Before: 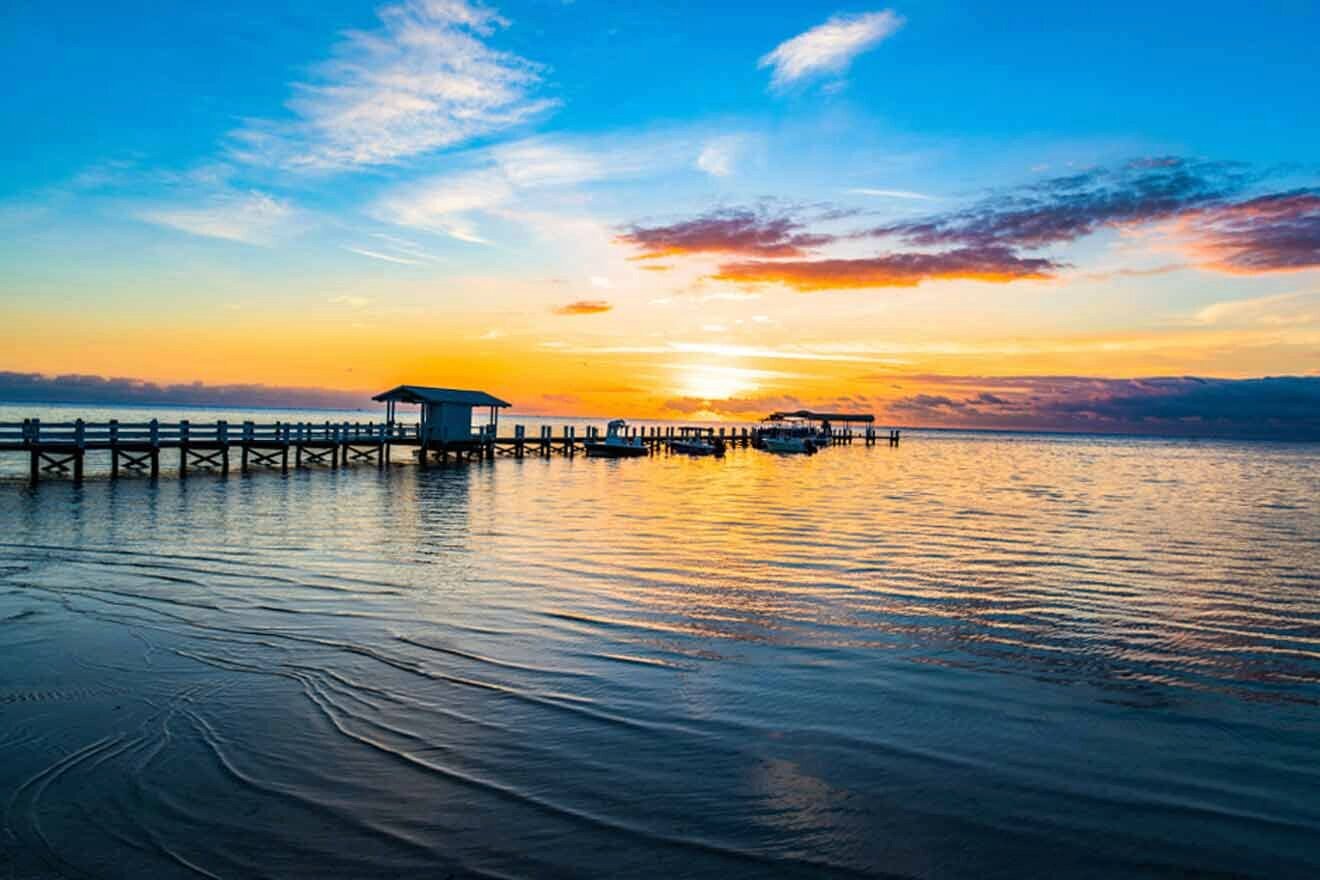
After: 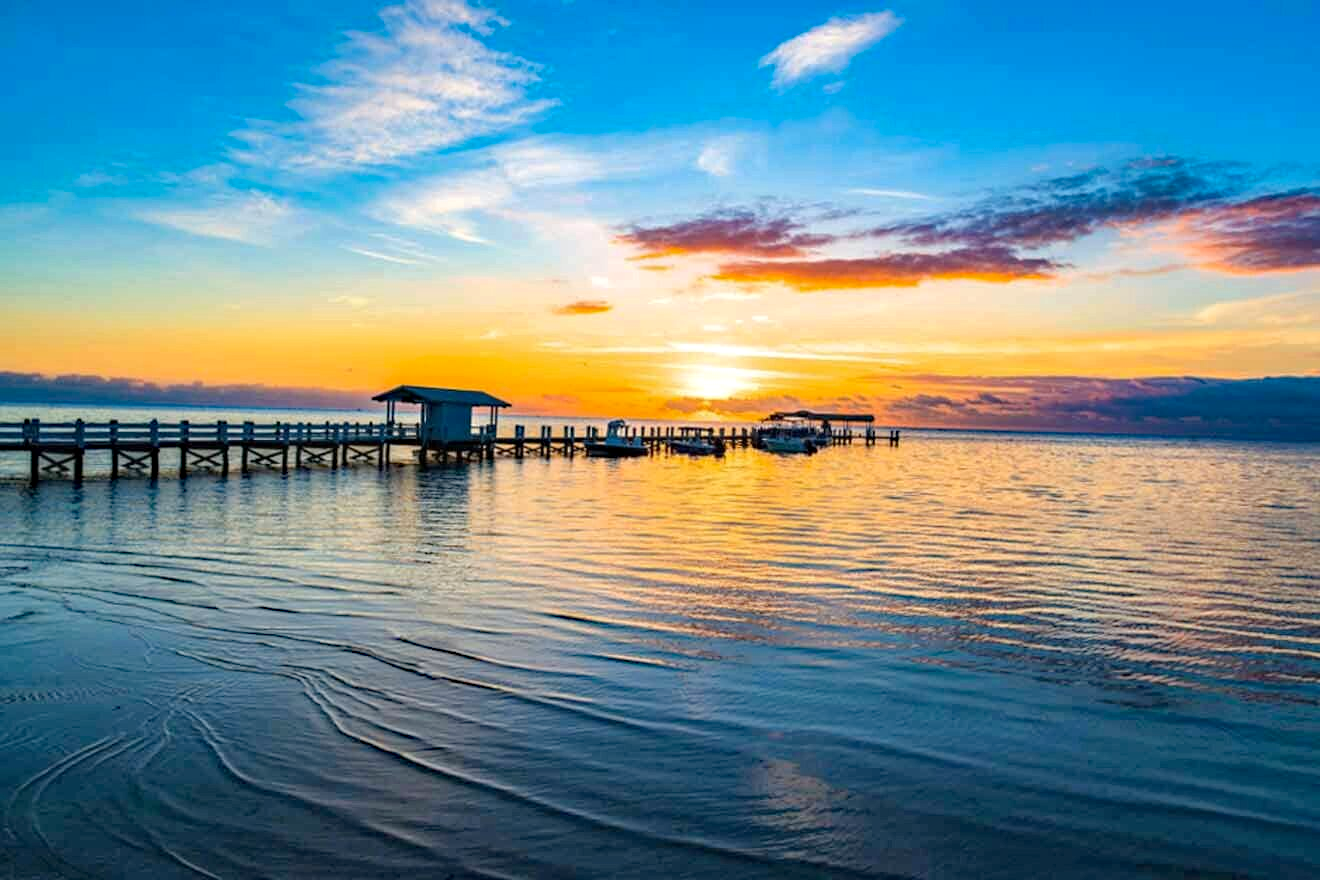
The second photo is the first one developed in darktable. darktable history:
tone equalizer: -7 EV 0.145 EV, -6 EV 0.594 EV, -5 EV 1.13 EV, -4 EV 1.35 EV, -3 EV 1.14 EV, -2 EV 0.6 EV, -1 EV 0.154 EV, smoothing diameter 24.79%, edges refinement/feathering 12.47, preserve details guided filter
haze removal: compatibility mode true, adaptive false
